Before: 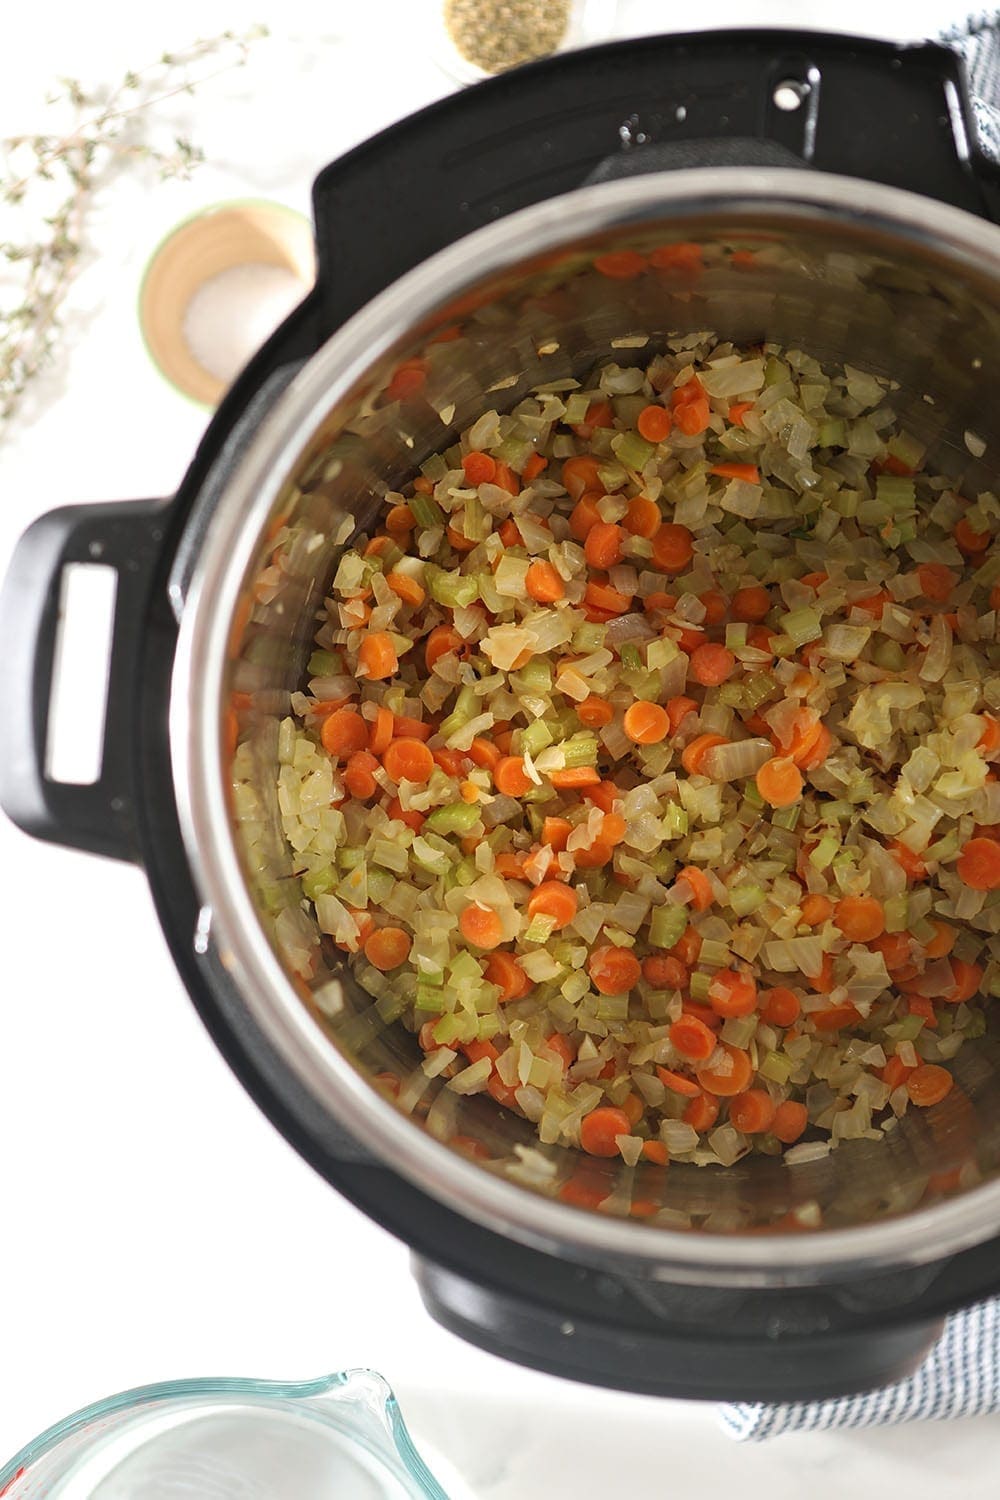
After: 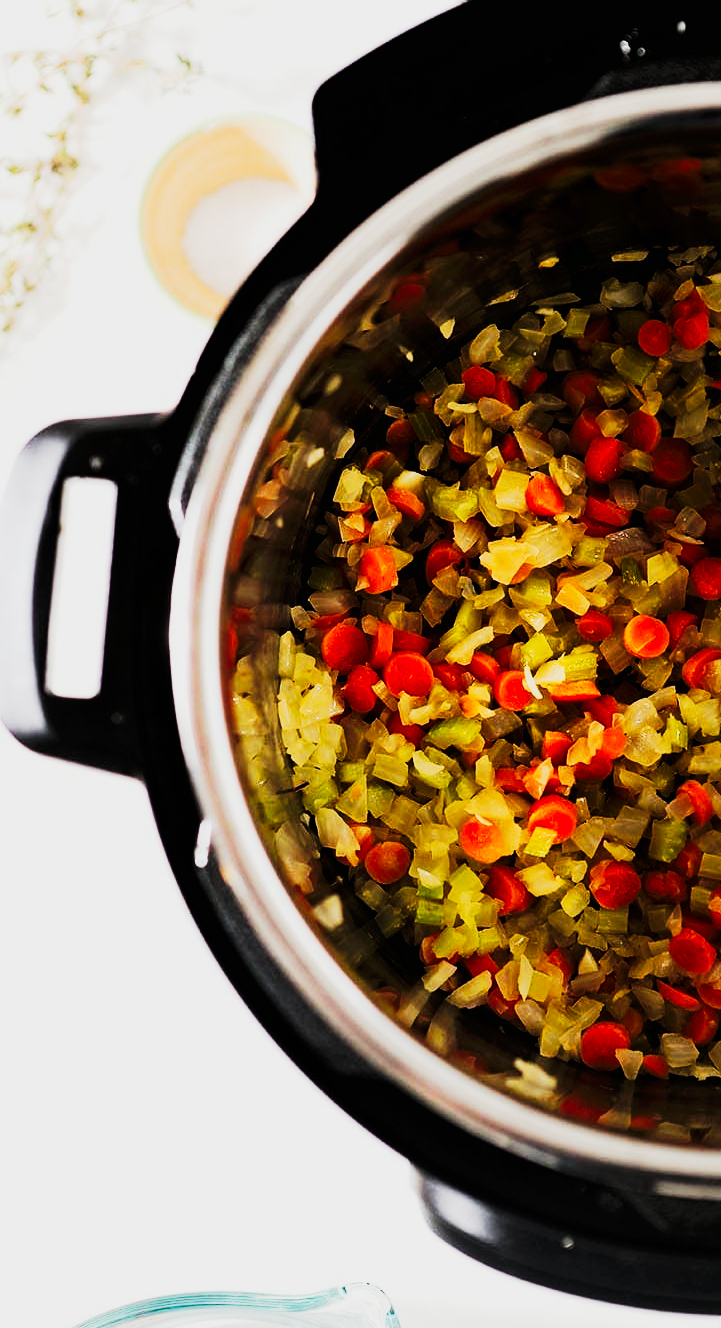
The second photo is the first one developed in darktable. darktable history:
crop: top 5.738%, right 27.886%, bottom 5.674%
filmic rgb: black relative exposure -5 EV, white relative exposure 3.95 EV, hardness 2.91, contrast 1.398, highlights saturation mix -20.21%
tone curve: curves: ch0 [(0, 0) (0.003, 0.005) (0.011, 0.006) (0.025, 0.004) (0.044, 0.004) (0.069, 0.007) (0.1, 0.014) (0.136, 0.018) (0.177, 0.034) (0.224, 0.065) (0.277, 0.089) (0.335, 0.143) (0.399, 0.219) (0.468, 0.327) (0.543, 0.455) (0.623, 0.63) (0.709, 0.786) (0.801, 0.87) (0.898, 0.922) (1, 1)], preserve colors none
